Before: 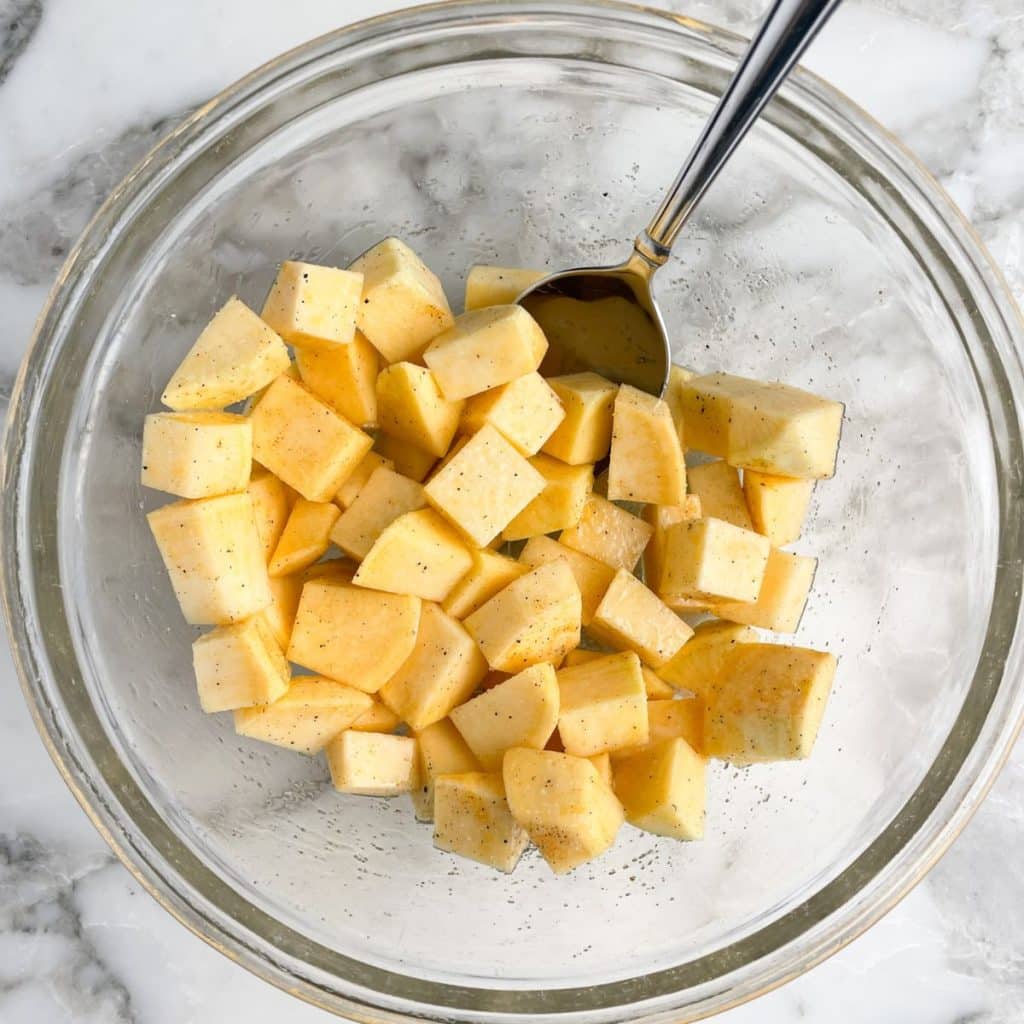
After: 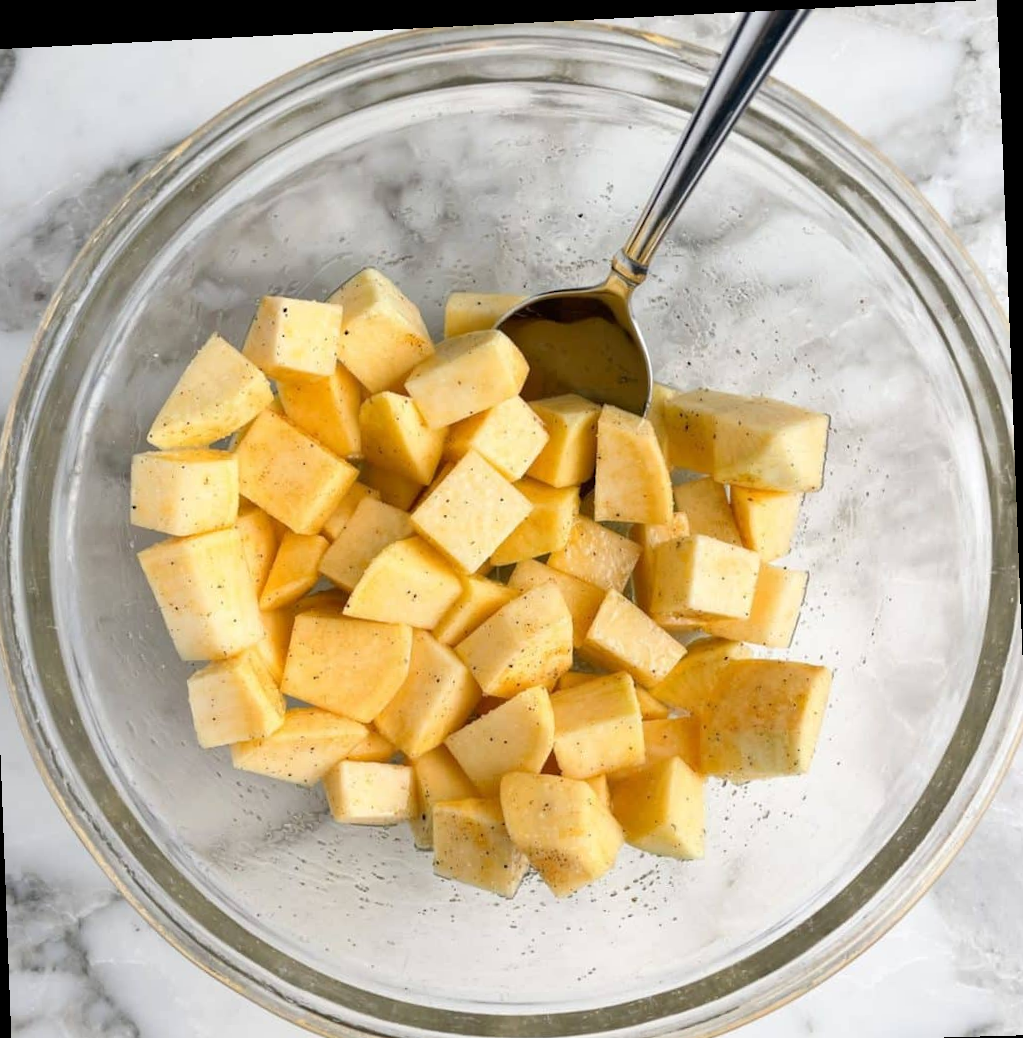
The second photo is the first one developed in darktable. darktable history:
rotate and perspective: rotation -2.22°, lens shift (horizontal) -0.022, automatic cropping off
crop and rotate: left 2.536%, right 1.107%, bottom 2.246%
